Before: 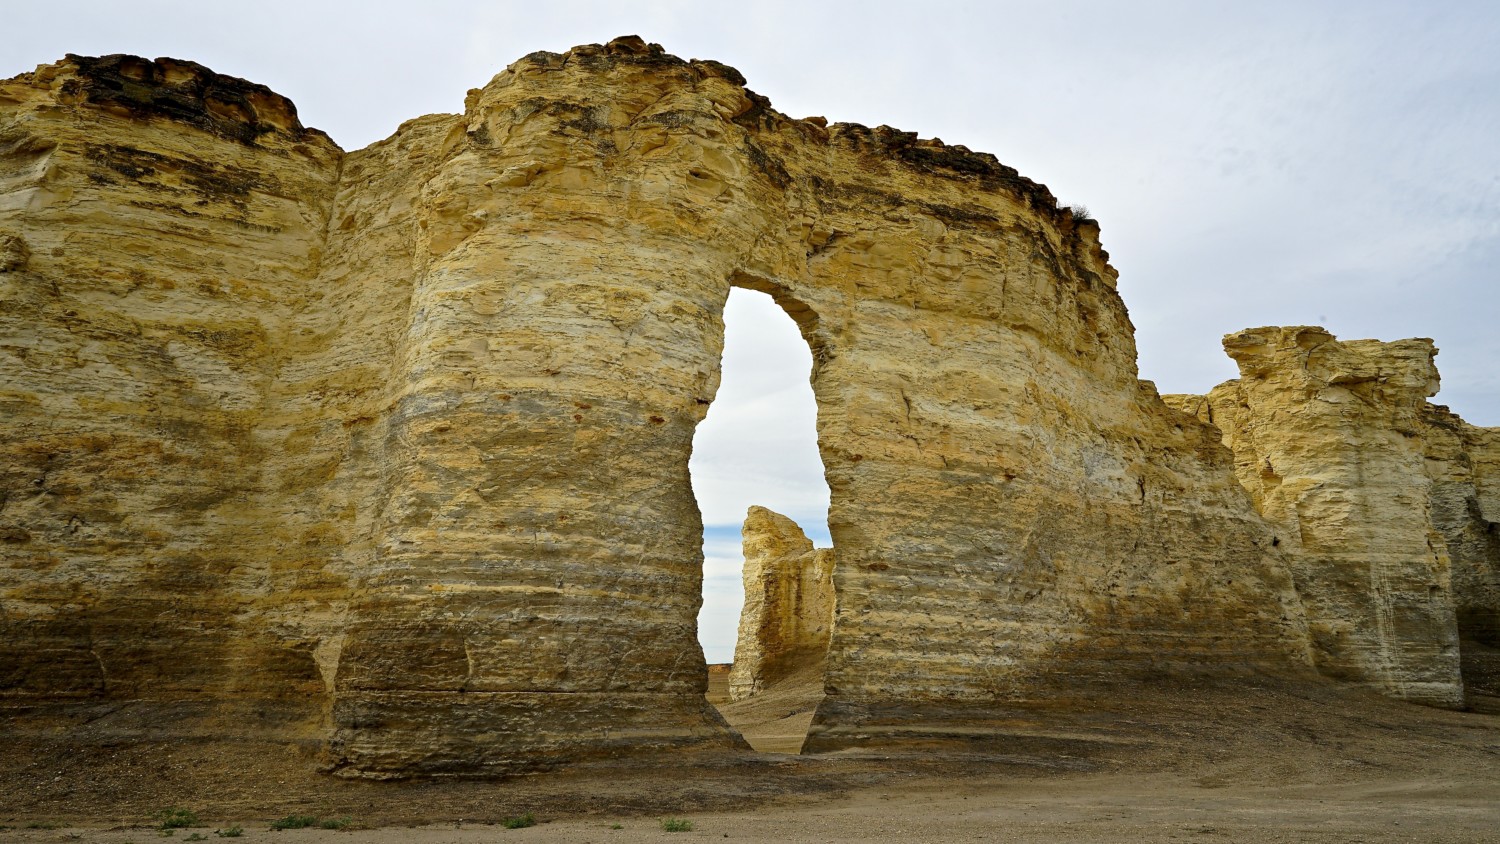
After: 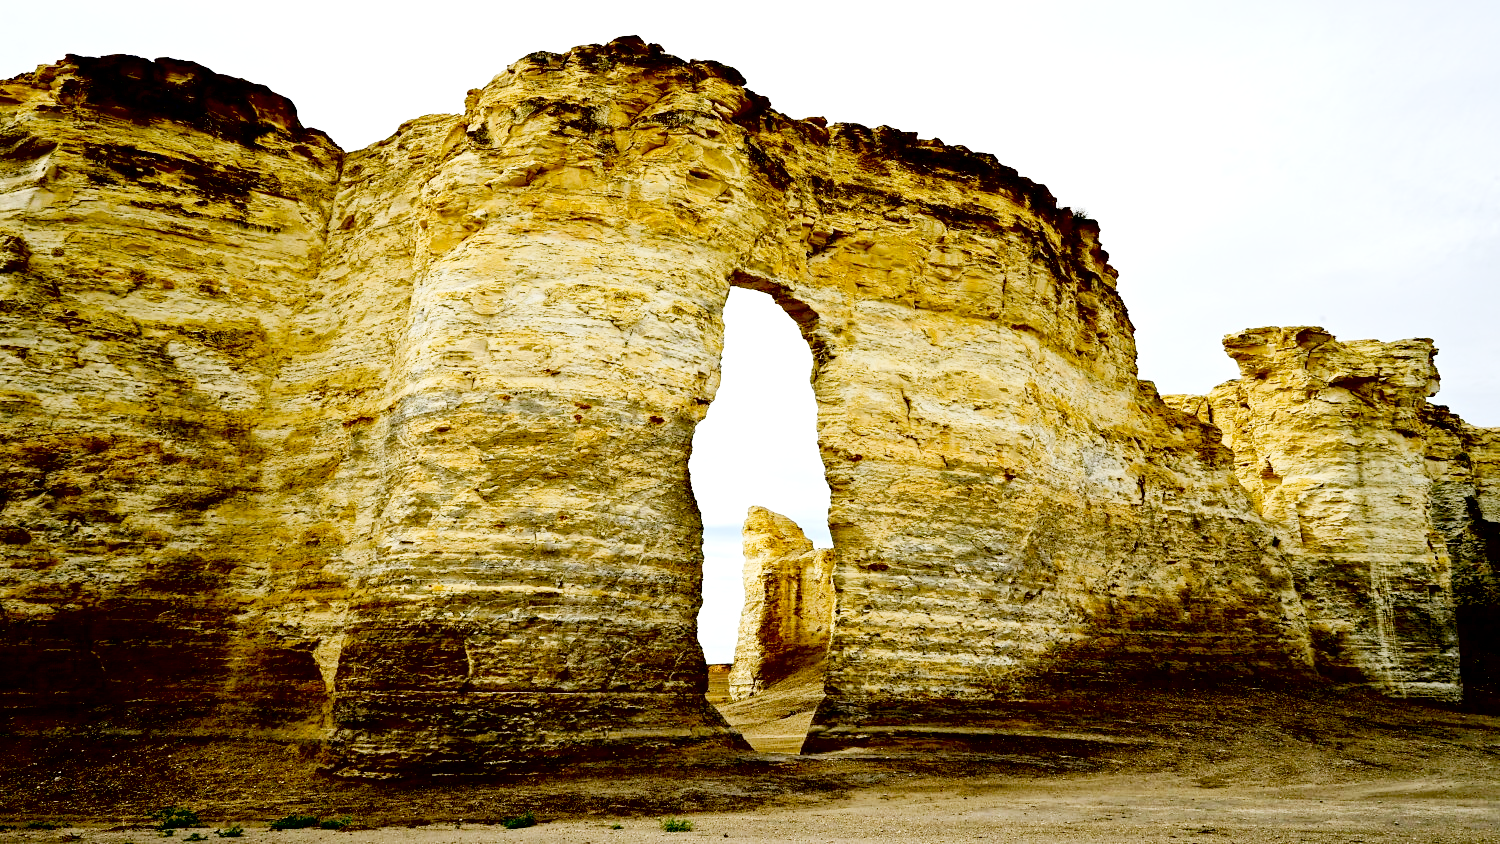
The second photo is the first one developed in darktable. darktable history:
contrast brightness saturation: contrast 0.109, saturation -0.158
exposure: black level correction 0.039, exposure 0.5 EV, compensate highlight preservation false
tone curve: curves: ch0 [(0, 0) (0.055, 0.057) (0.258, 0.307) (0.434, 0.543) (0.517, 0.657) (0.745, 0.874) (1, 1)]; ch1 [(0, 0) (0.346, 0.307) (0.418, 0.383) (0.46, 0.439) (0.482, 0.493) (0.502, 0.503) (0.517, 0.514) (0.55, 0.561) (0.588, 0.603) (0.646, 0.688) (1, 1)]; ch2 [(0, 0) (0.346, 0.34) (0.431, 0.45) (0.485, 0.499) (0.5, 0.503) (0.527, 0.525) (0.545, 0.562) (0.679, 0.706) (1, 1)], preserve colors none
